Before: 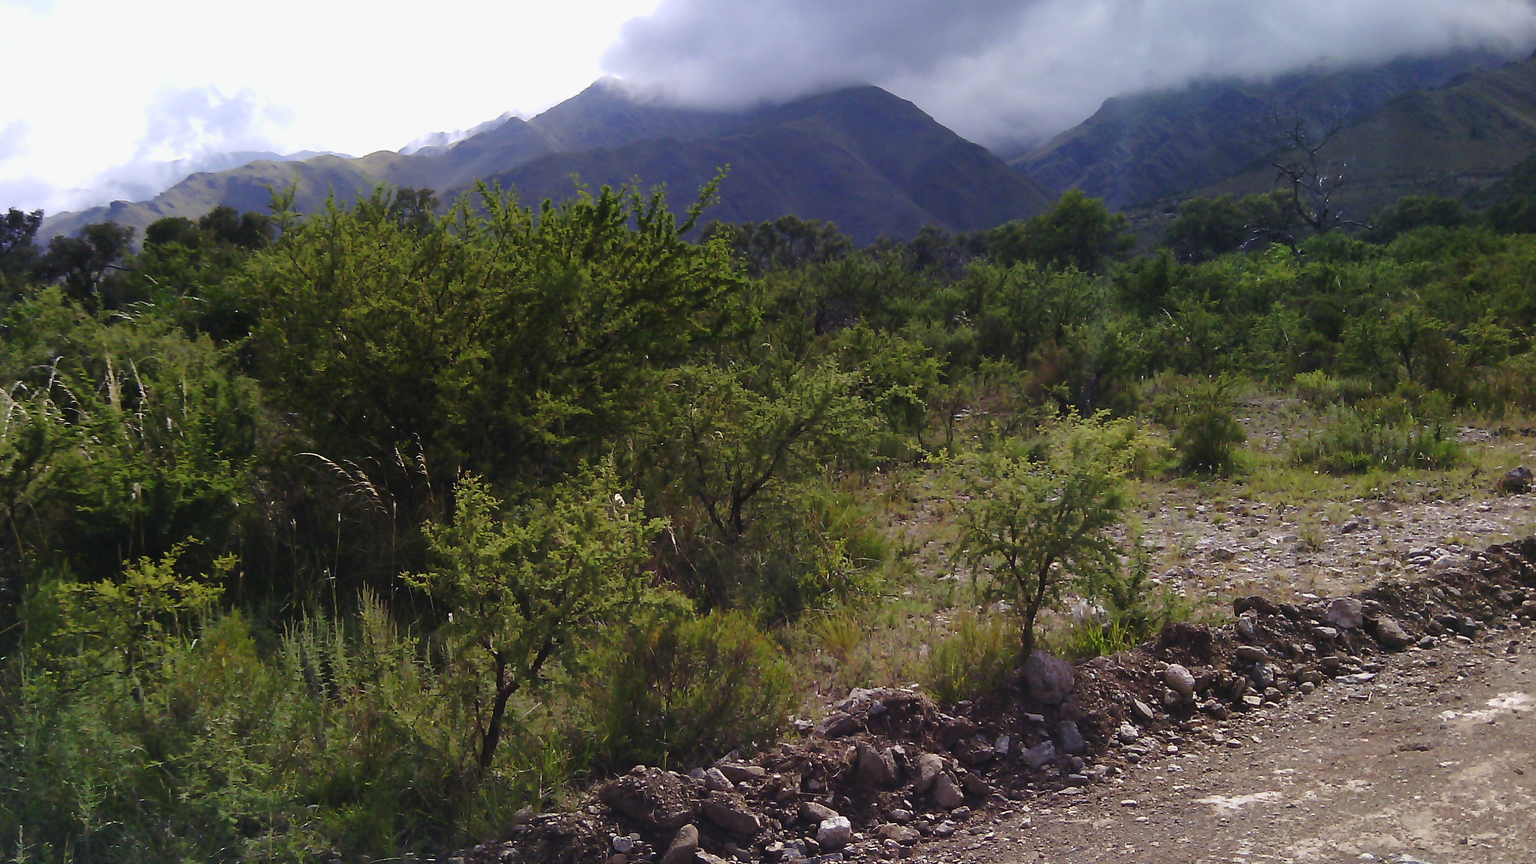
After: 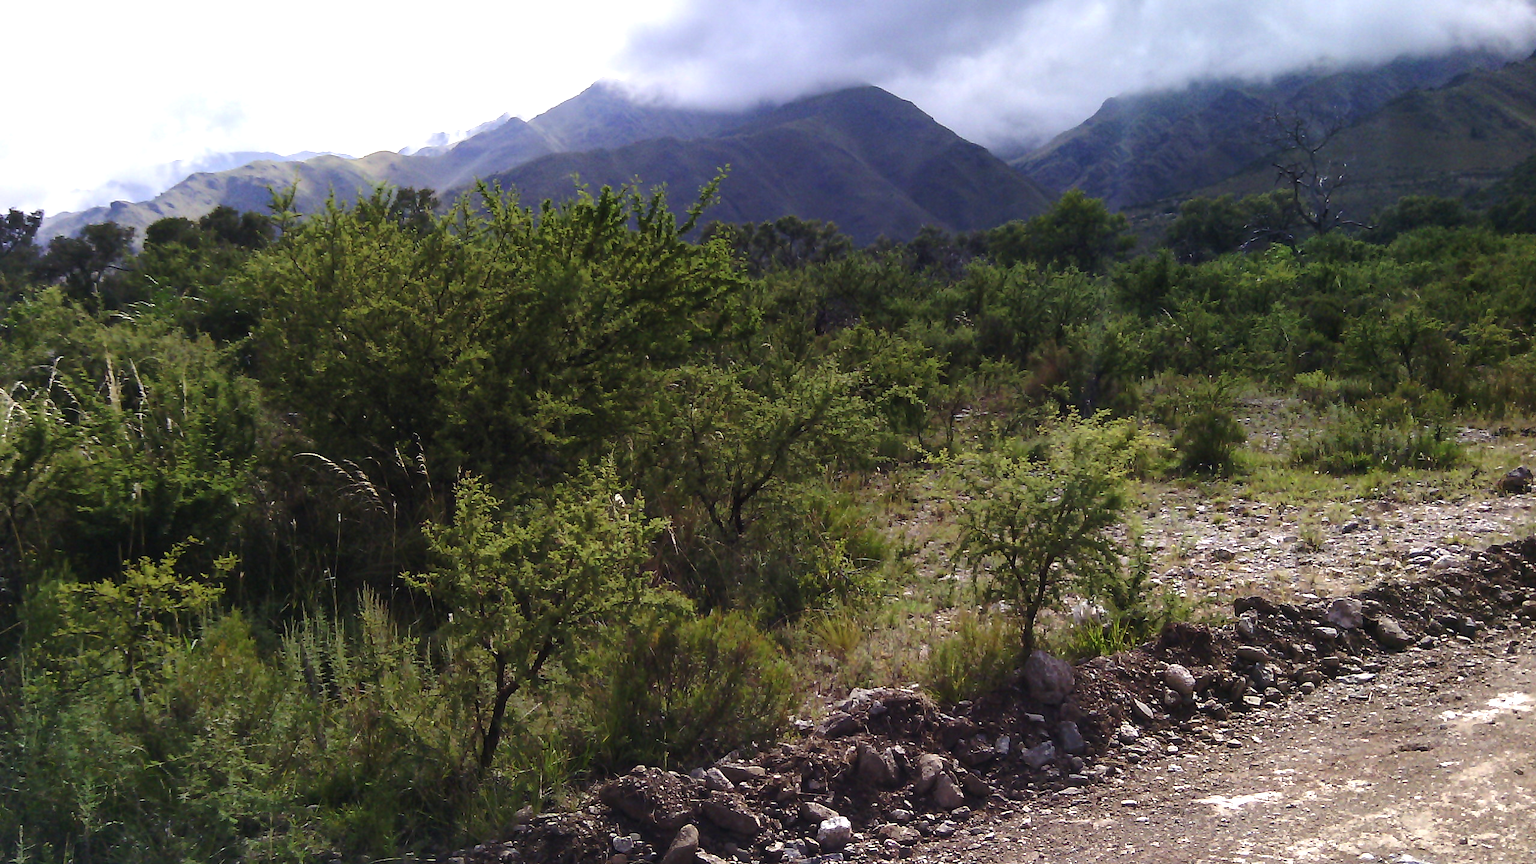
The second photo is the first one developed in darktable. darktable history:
tone equalizer: -8 EV 0.001 EV, -7 EV -0.002 EV, -6 EV 0.002 EV, -5 EV -0.03 EV, -4 EV -0.116 EV, -3 EV -0.169 EV, -2 EV 0.24 EV, -1 EV 0.702 EV, +0 EV 0.493 EV
local contrast: on, module defaults
